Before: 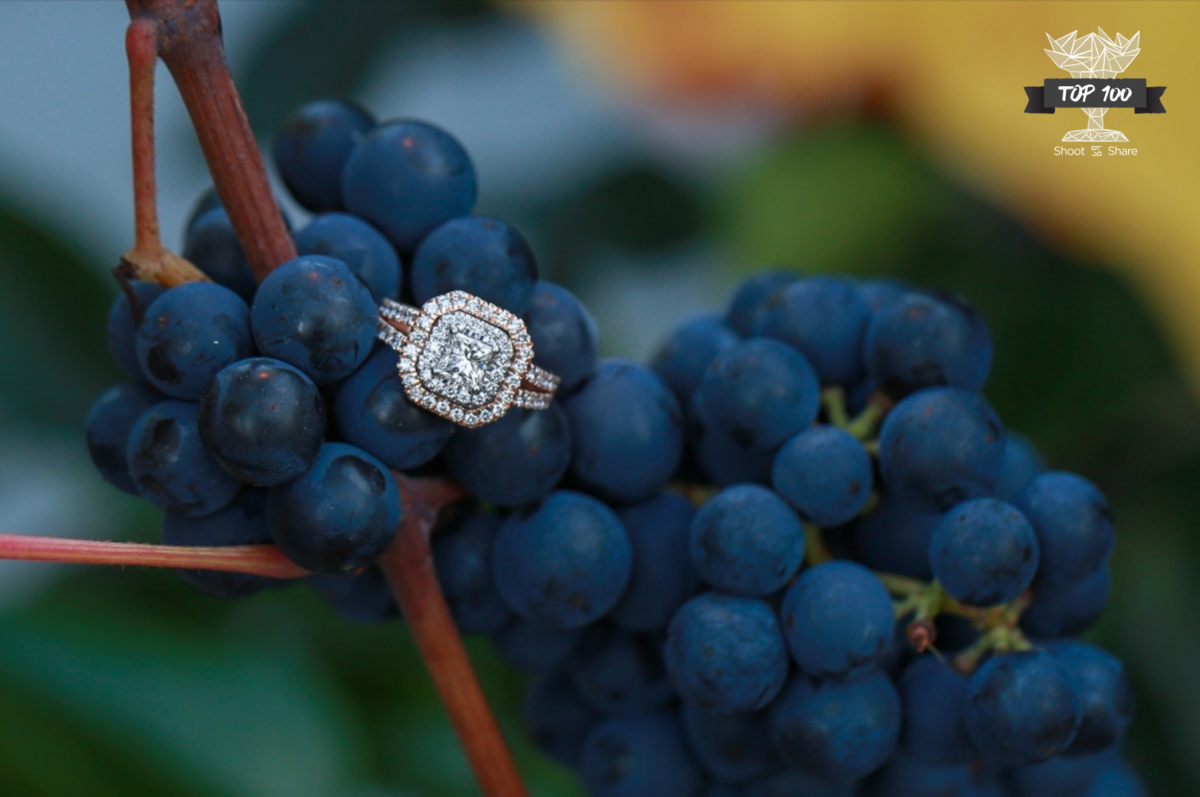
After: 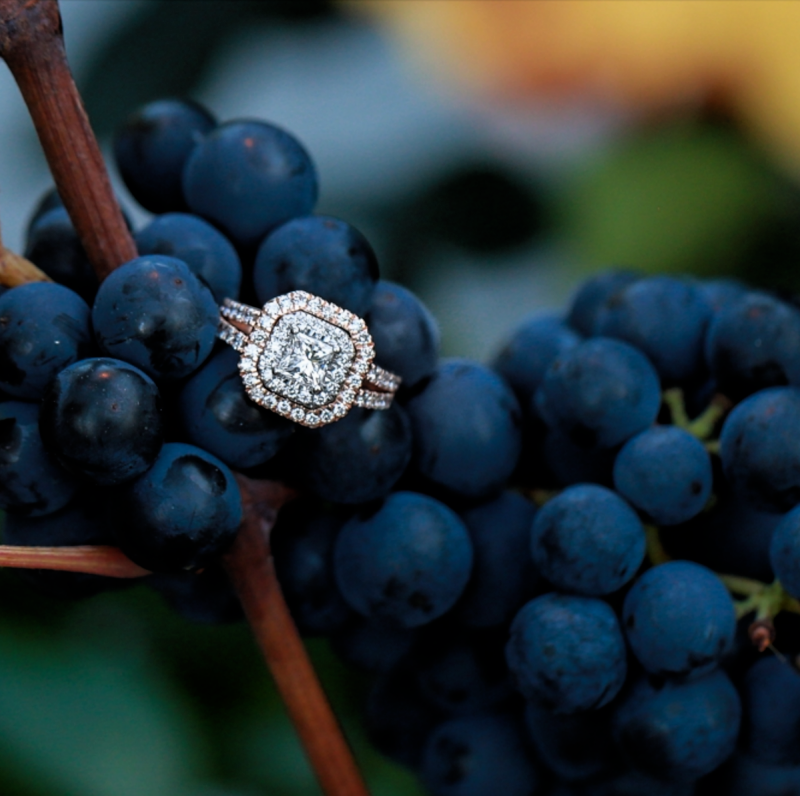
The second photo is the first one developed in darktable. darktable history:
exposure: exposure 0.203 EV, compensate highlight preservation false
crop and rotate: left 13.33%, right 19.998%
shadows and highlights: shadows -21.33, highlights 98.14, soften with gaussian
filmic rgb: black relative exposure -4.94 EV, white relative exposure 2.84 EV, hardness 3.72, iterations of high-quality reconstruction 0
